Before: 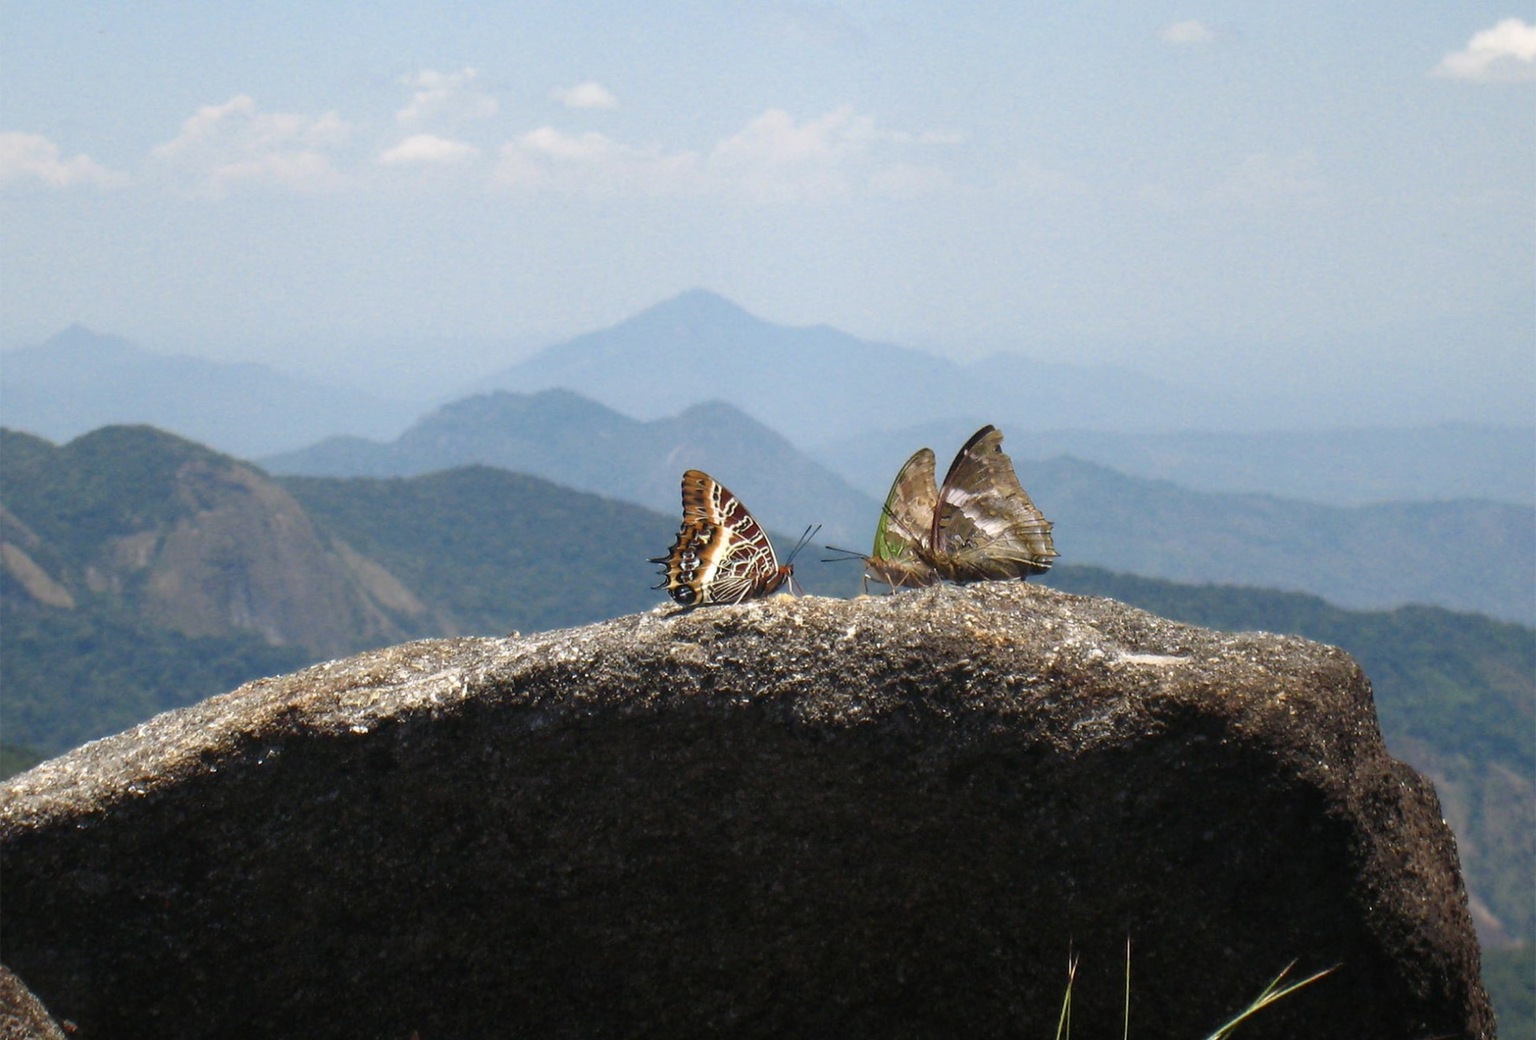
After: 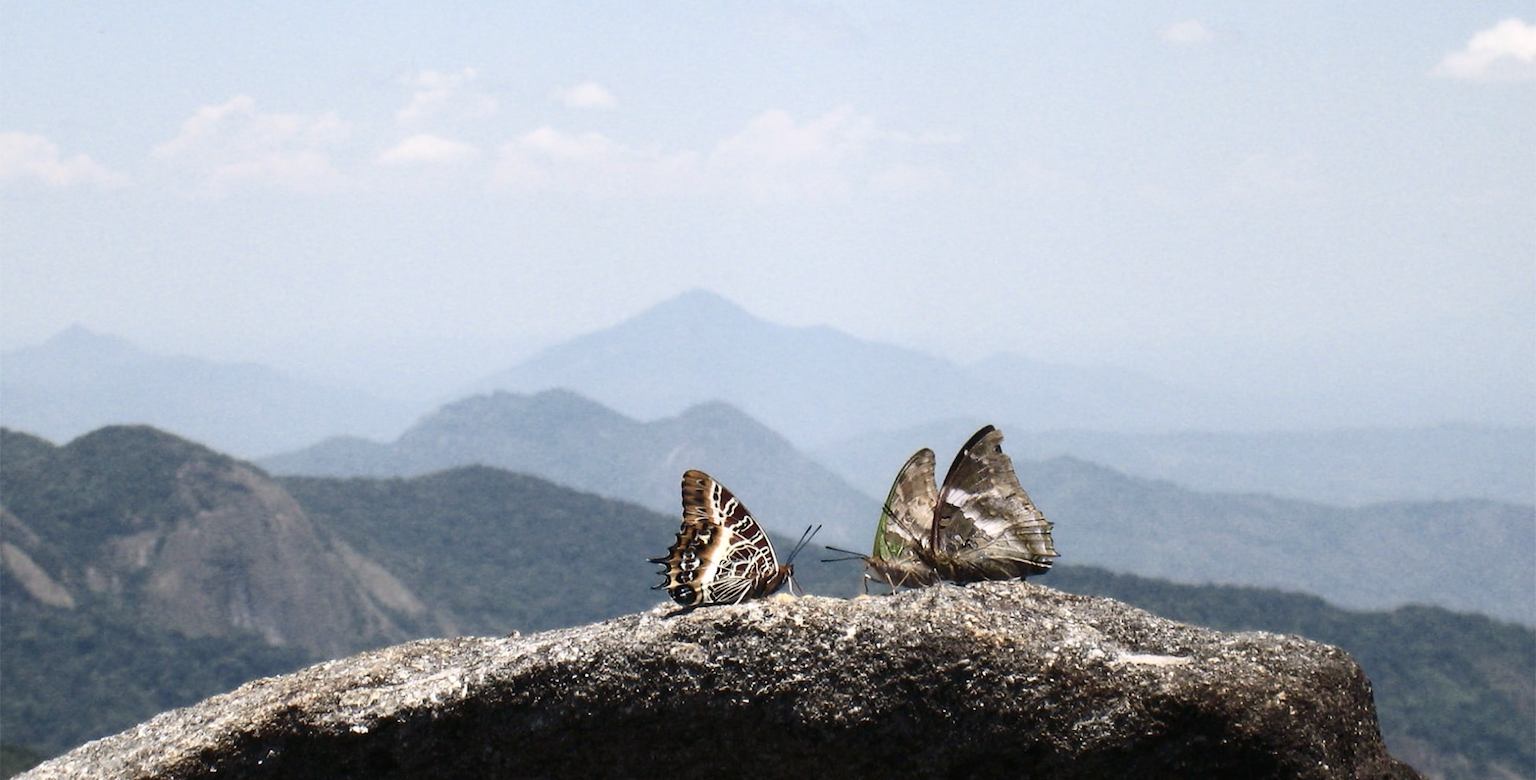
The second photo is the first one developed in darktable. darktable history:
white balance: red 1.009, blue 1.027
crop: bottom 24.967%
contrast brightness saturation: contrast 0.25, saturation -0.31
